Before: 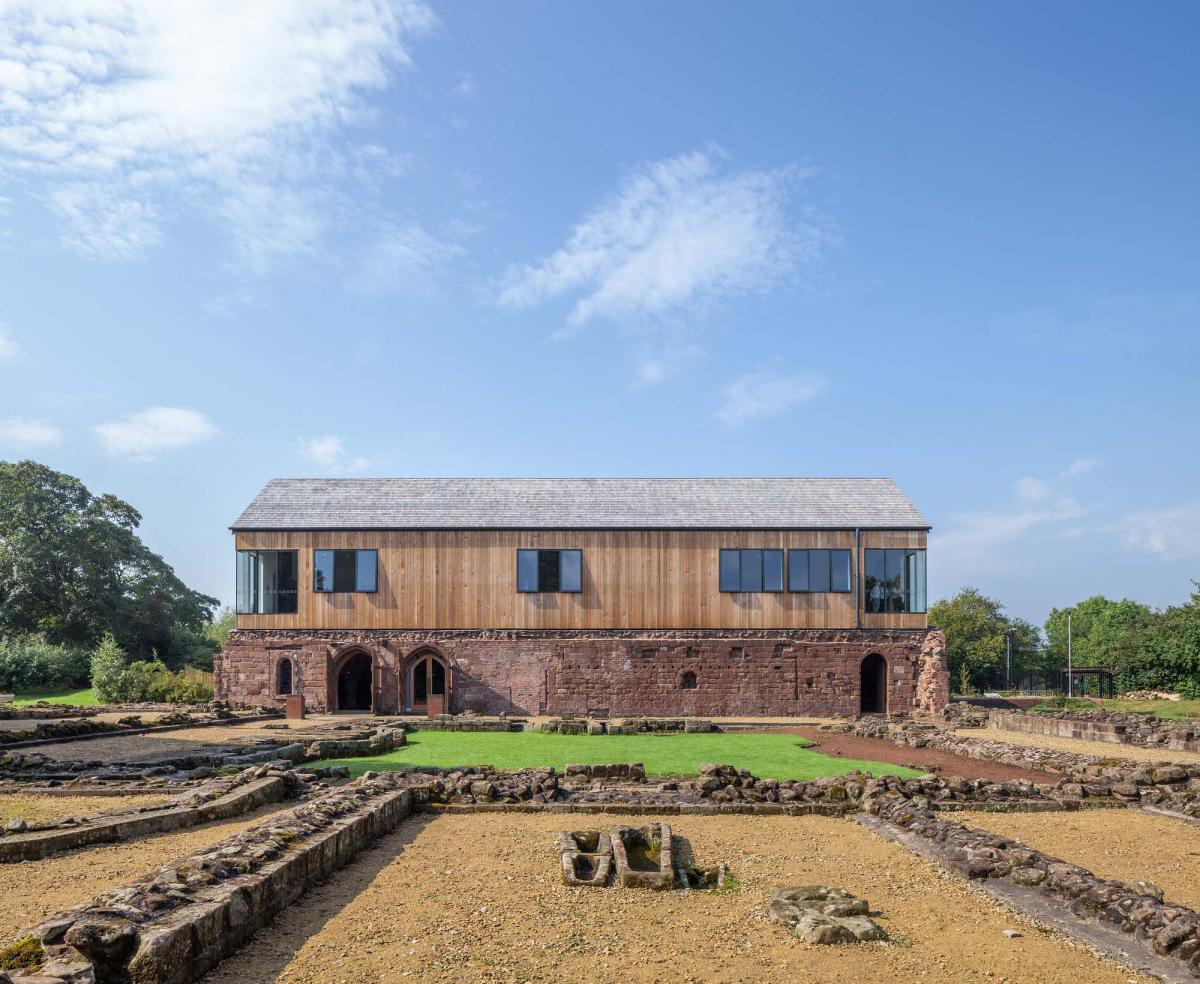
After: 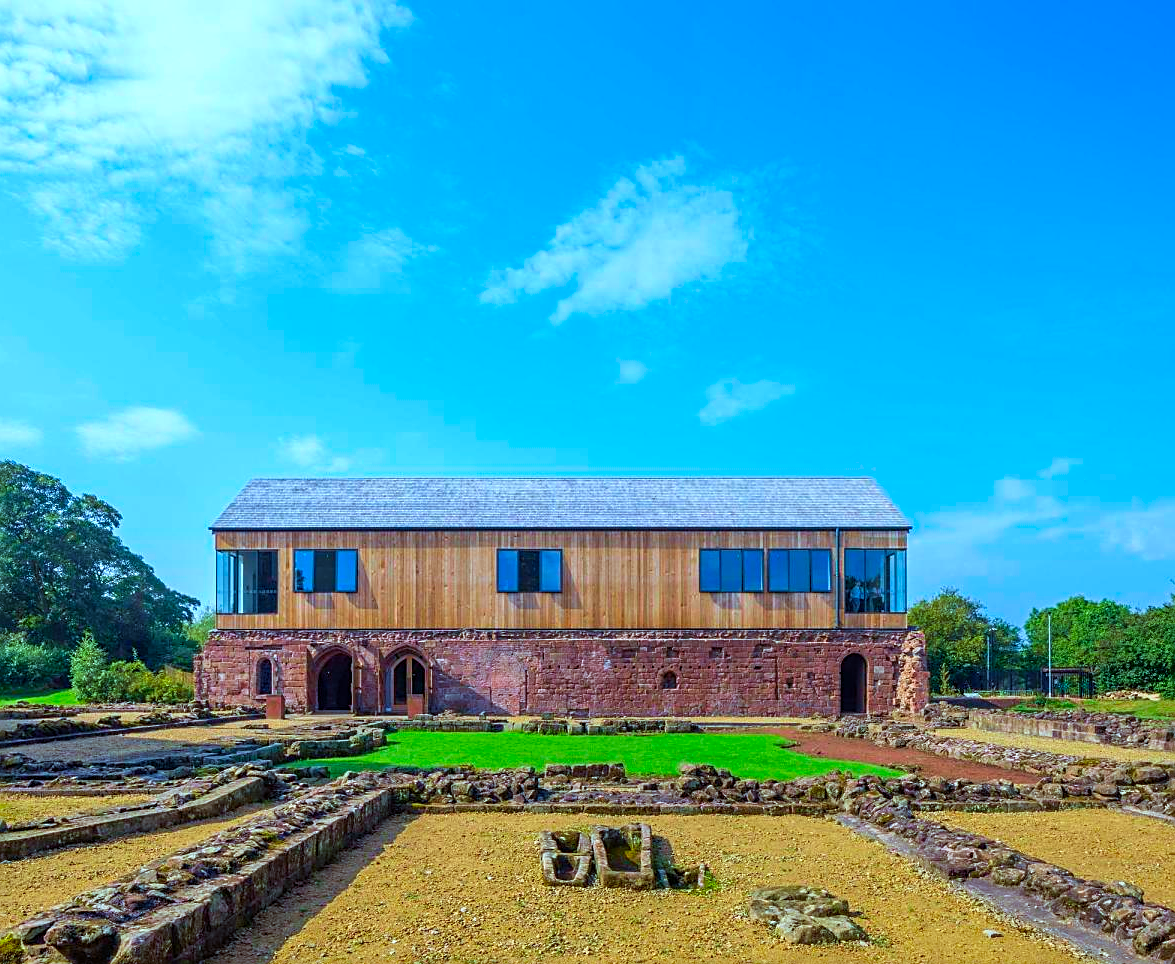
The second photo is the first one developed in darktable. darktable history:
crop: left 1.743%, right 0.268%, bottom 2.011%
velvia: on, module defaults
sharpen: on, module defaults
color correction: highlights a* -10.77, highlights b* 9.8, saturation 1.72
color calibration: illuminant as shot in camera, x 0.377, y 0.392, temperature 4169.3 K, saturation algorithm version 1 (2020)
color balance rgb: perceptual saturation grading › global saturation 10%, global vibrance 10%
